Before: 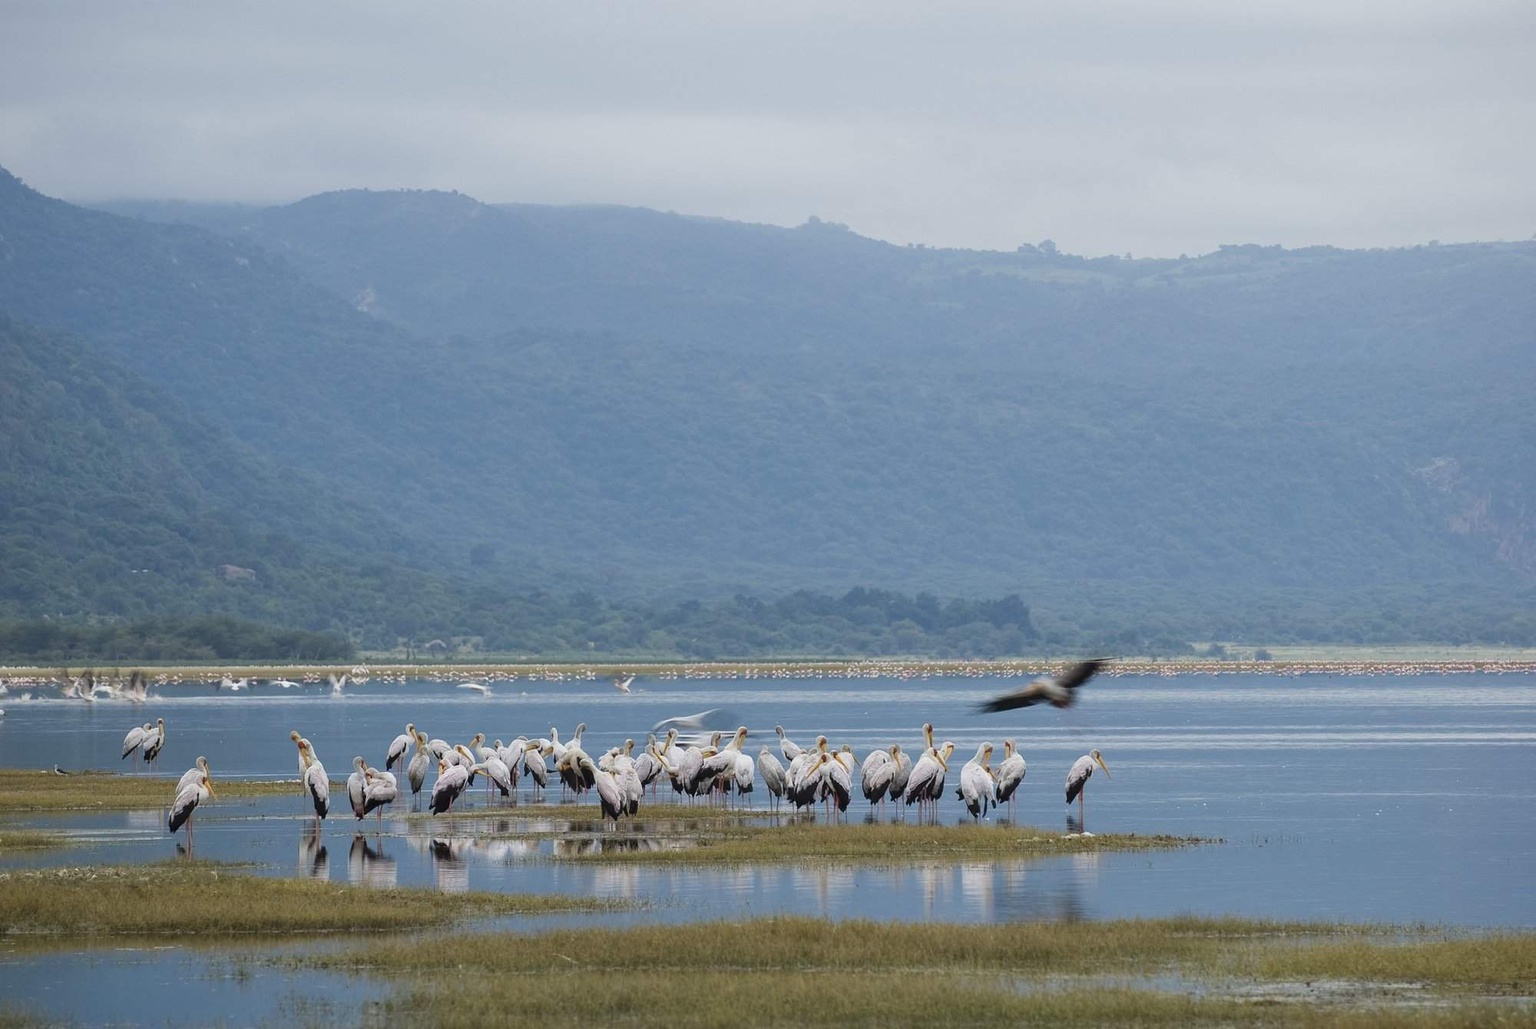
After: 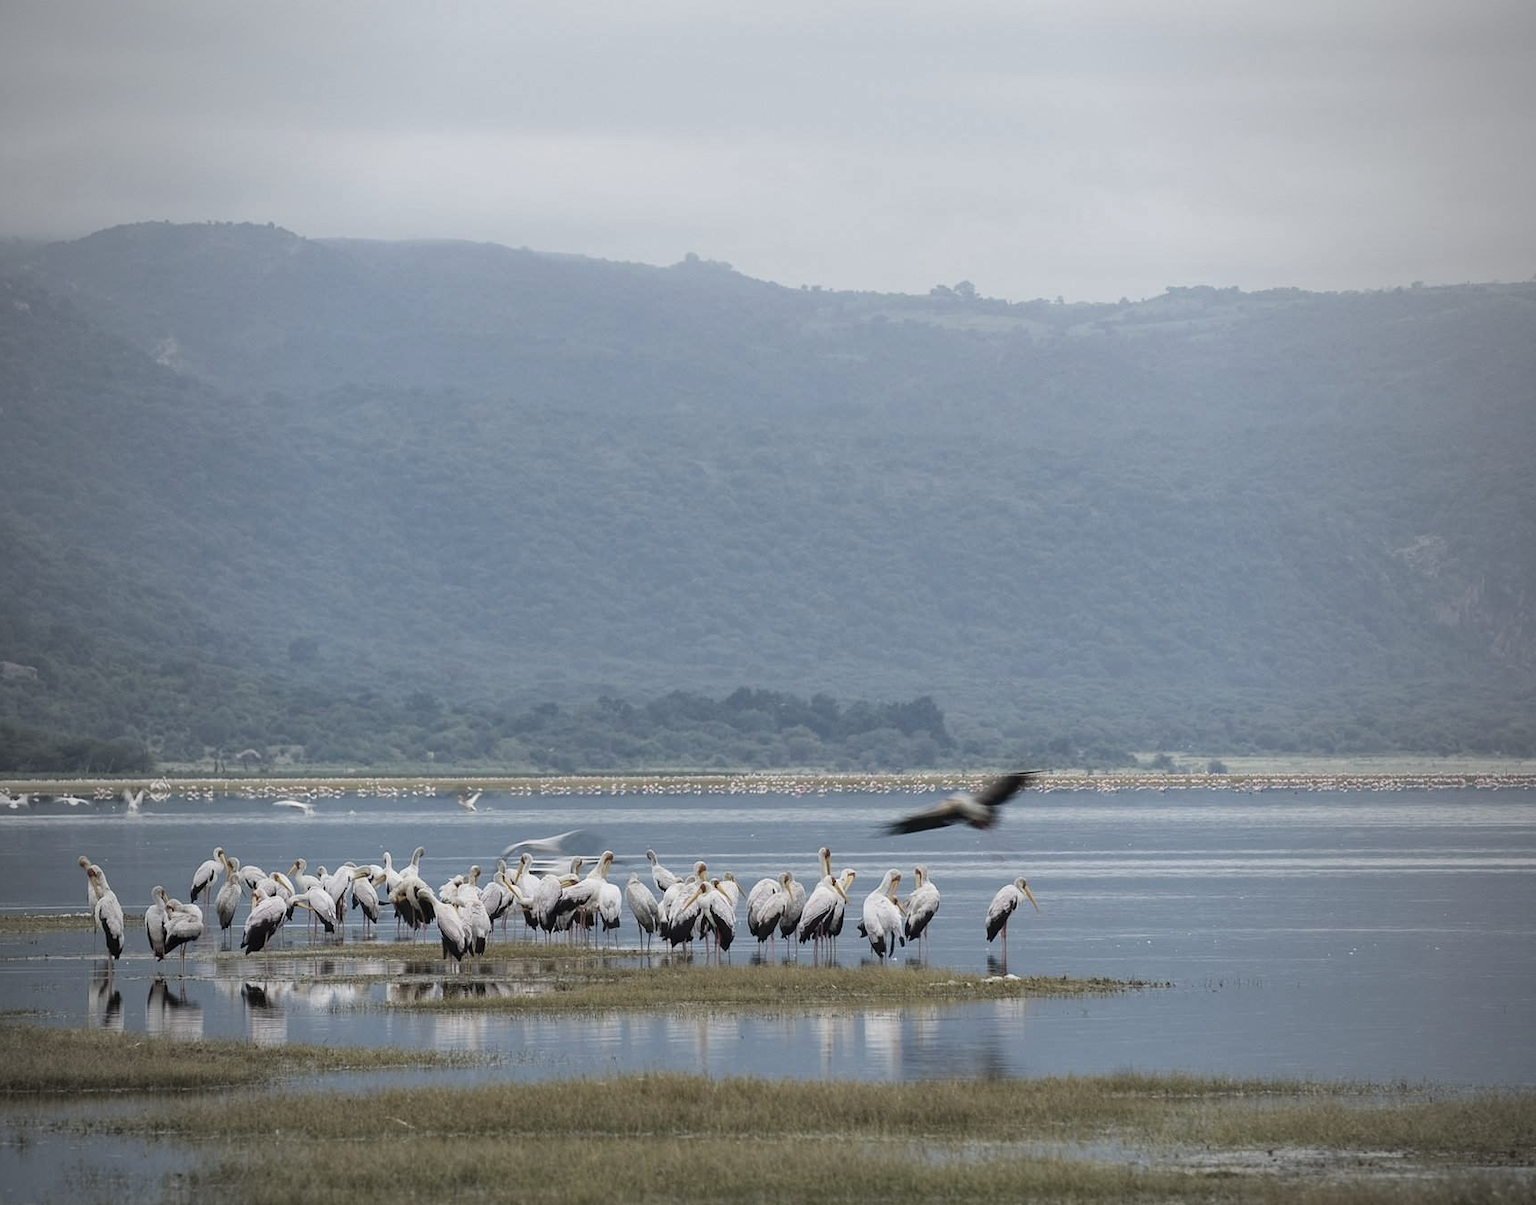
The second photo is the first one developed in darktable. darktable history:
contrast brightness saturation: contrast 0.1, saturation -0.36
crop and rotate: left 14.584%
vignetting: fall-off start 97%, fall-off radius 100%, width/height ratio 0.609, unbound false
